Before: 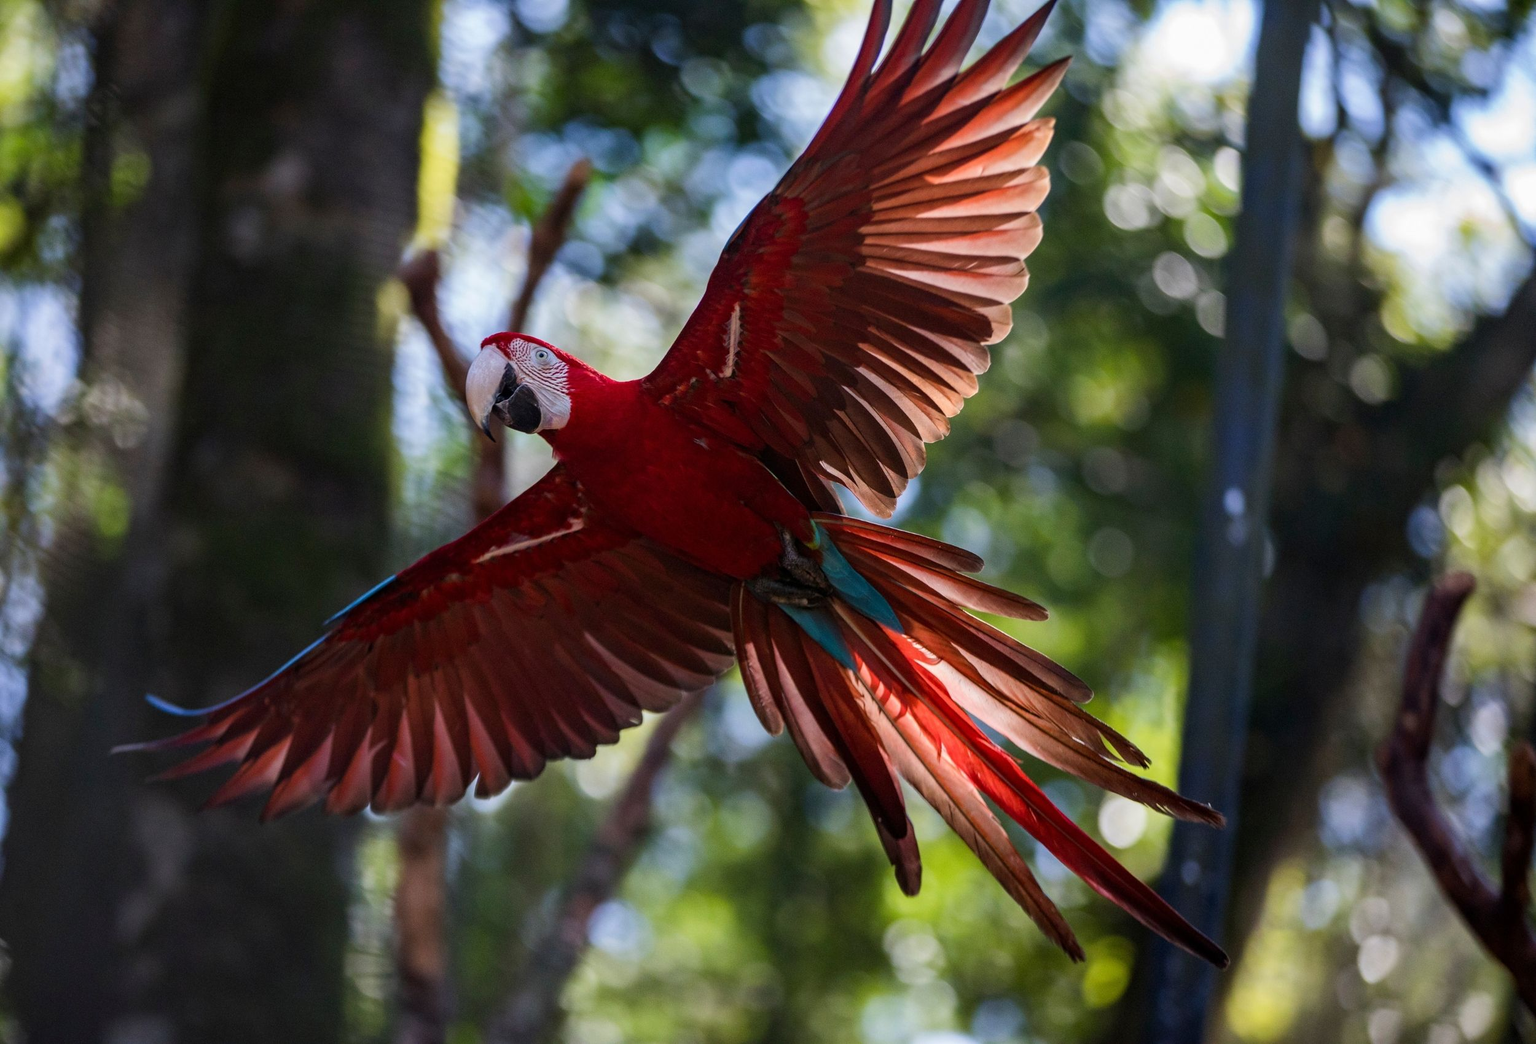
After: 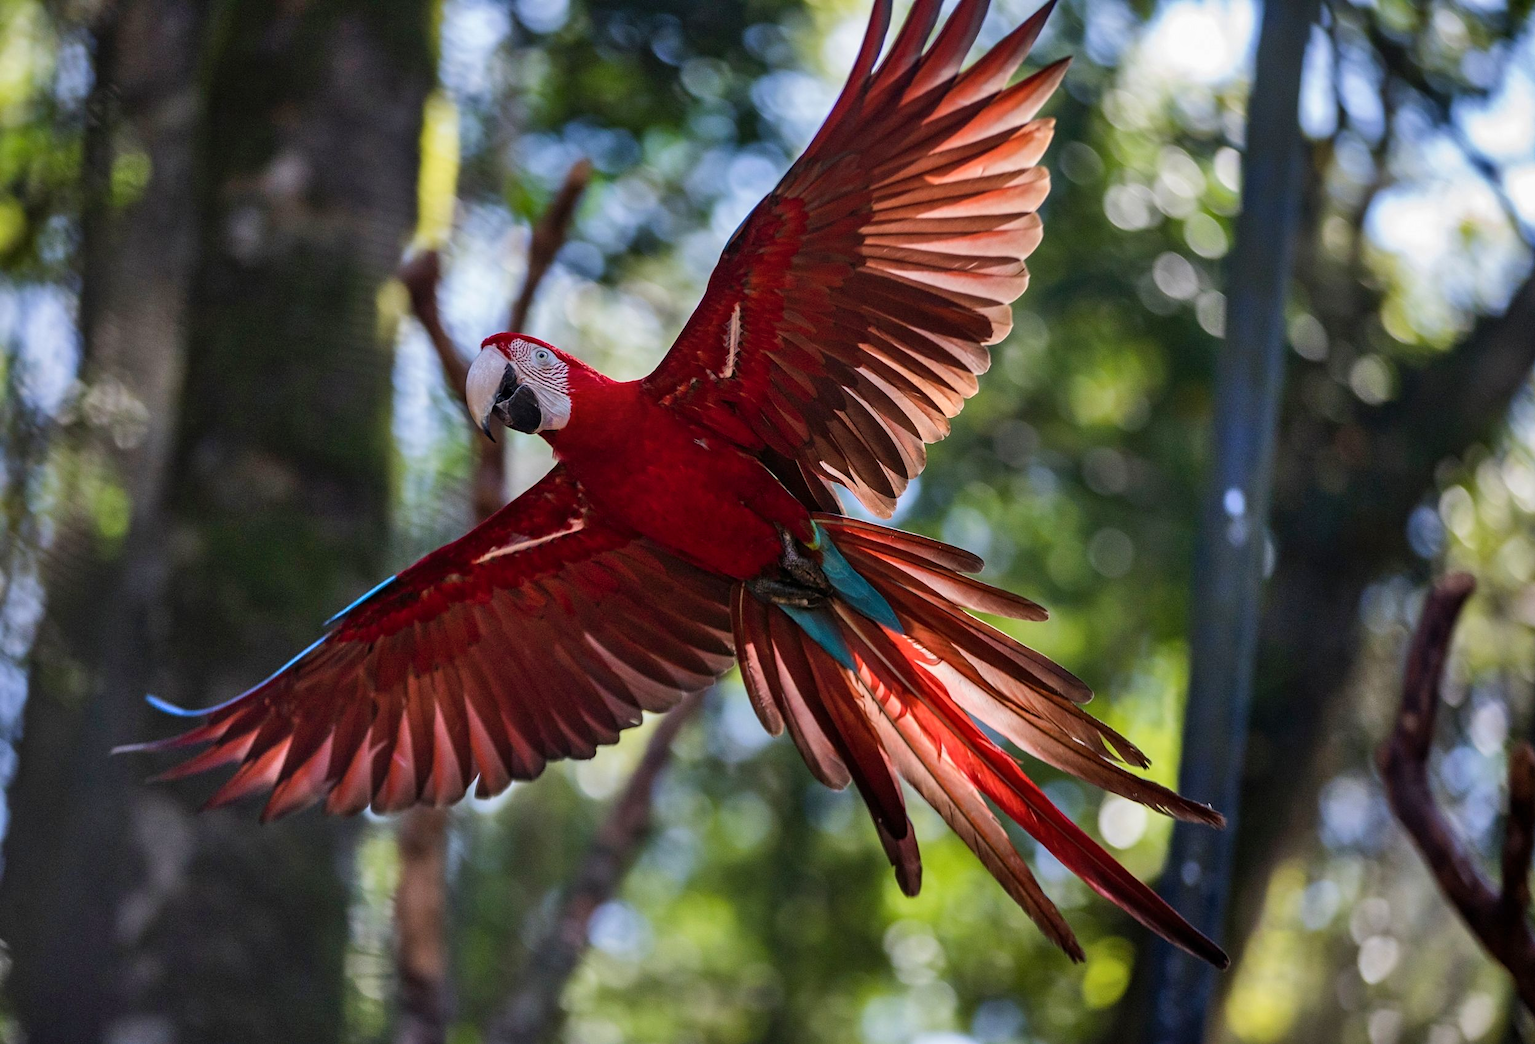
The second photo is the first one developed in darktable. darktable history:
sharpen: amount 0.201
shadows and highlights: low approximation 0.01, soften with gaussian
